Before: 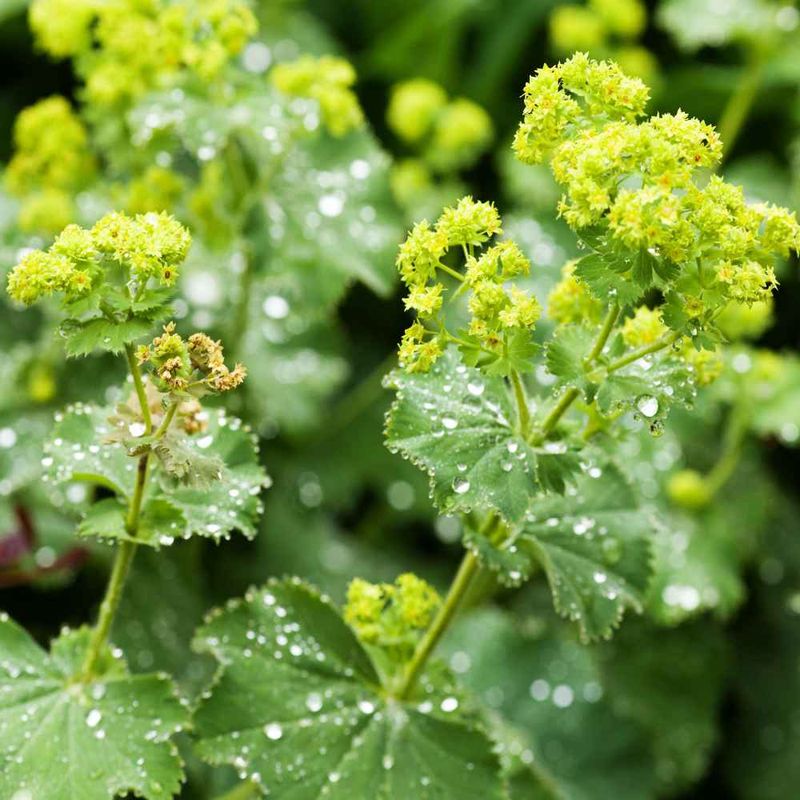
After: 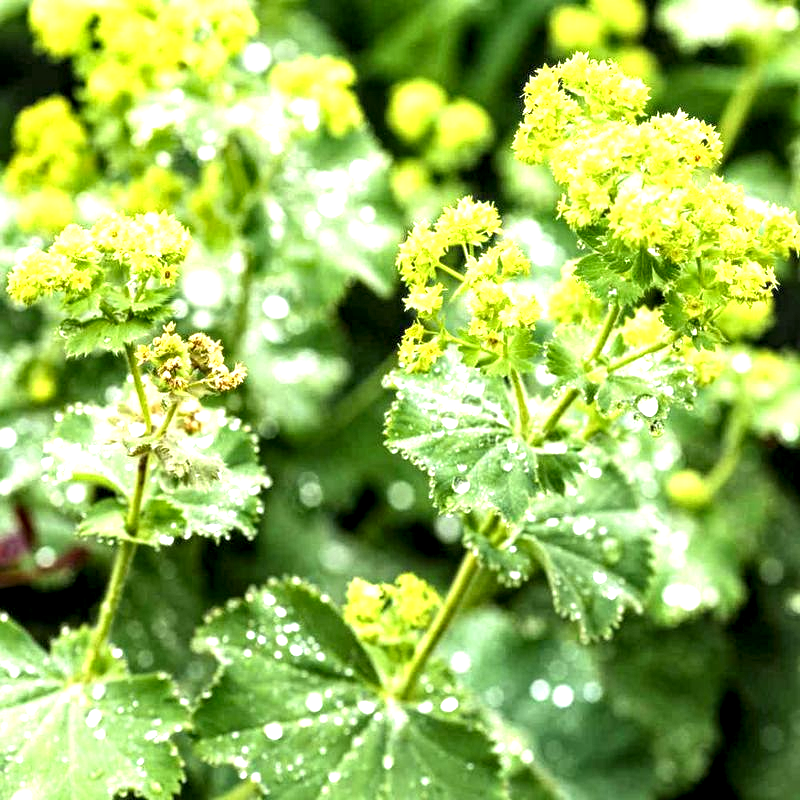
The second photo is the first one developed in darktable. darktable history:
exposure: black level correction 0, exposure 0.905 EV, compensate highlight preservation false
local contrast: highlights 64%, shadows 54%, detail 169%, midtone range 0.509
